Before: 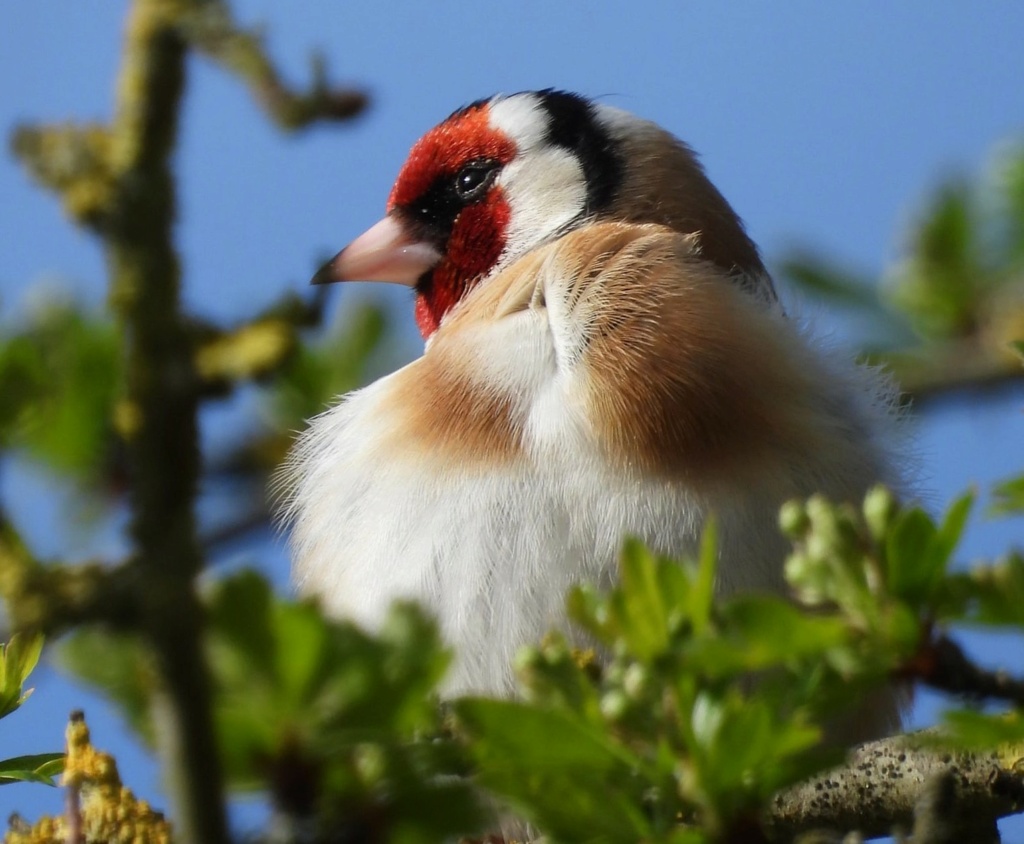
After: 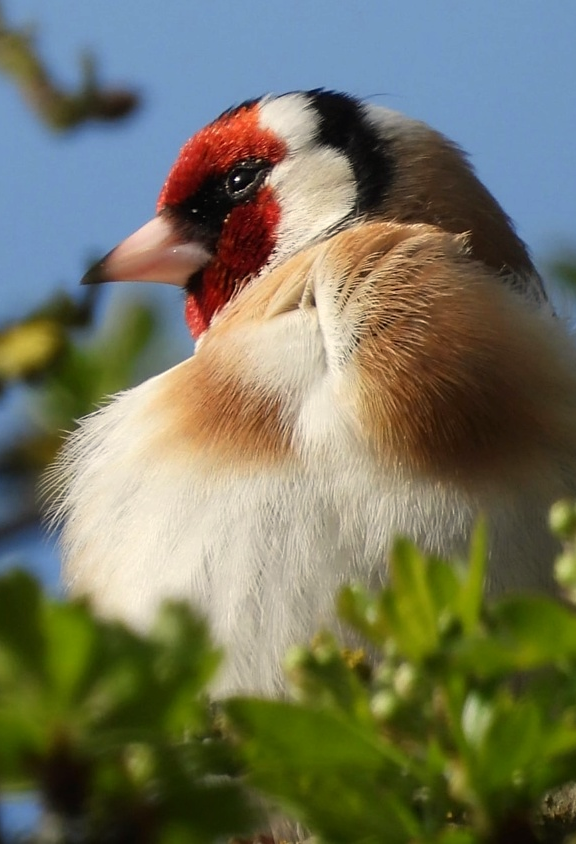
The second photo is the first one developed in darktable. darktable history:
sharpen: amount 0.2
crop and rotate: left 22.516%, right 21.234%
white balance: red 1.045, blue 0.932
